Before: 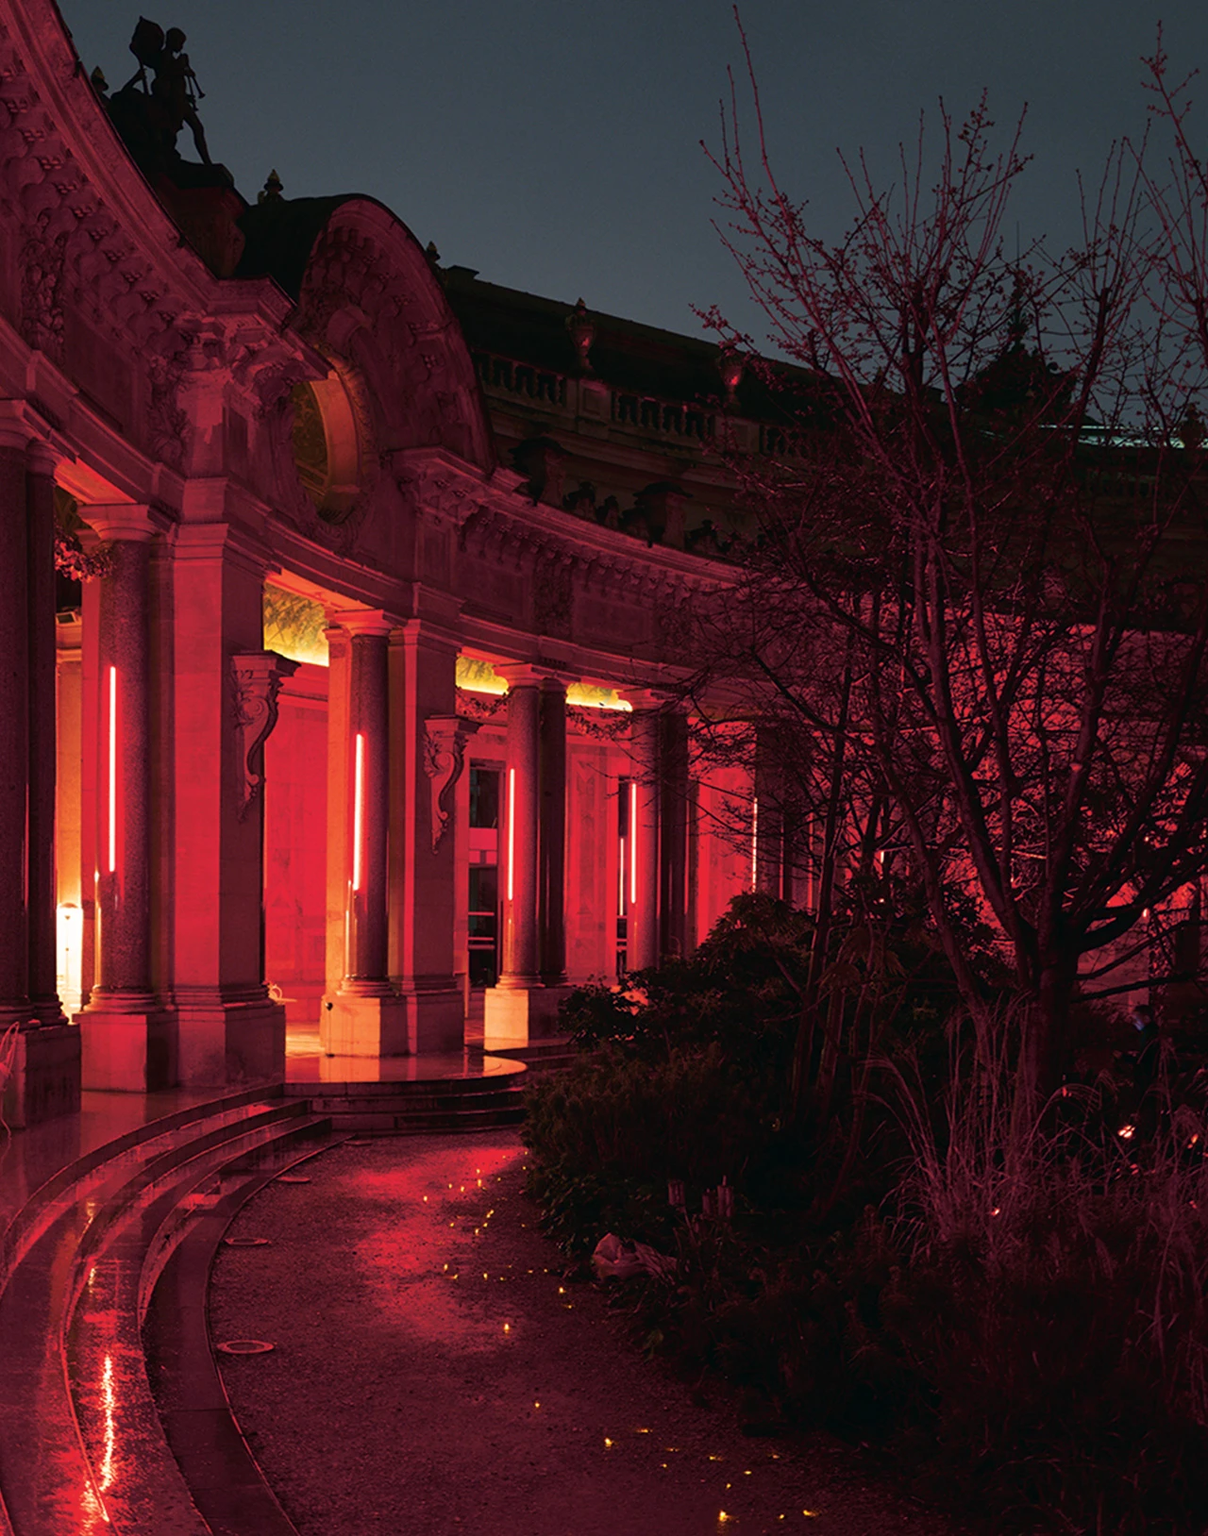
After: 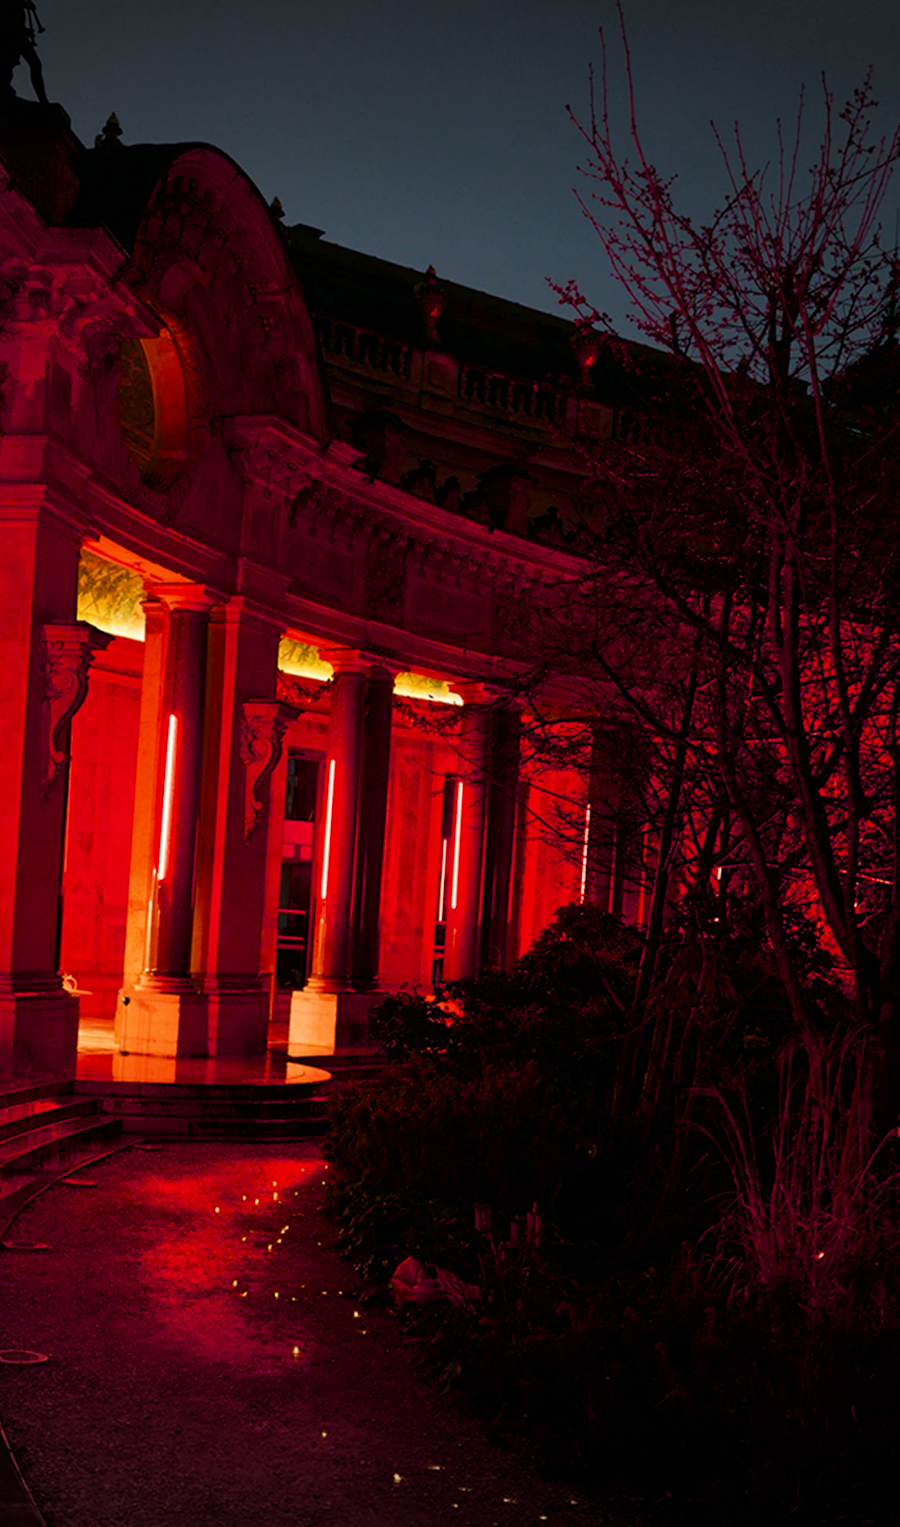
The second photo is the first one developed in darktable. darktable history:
vignetting: fall-off start 99.23%, width/height ratio 1.31
color balance rgb: shadows lift › luminance -20.09%, global offset › luminance -0.258%, linear chroma grading › global chroma 14.345%, perceptual saturation grading › global saturation 13.585%, perceptual saturation grading › highlights -30.046%, perceptual saturation grading › shadows 50.756%, global vibrance 20%
exposure: compensate highlight preservation false
crop and rotate: angle -2.98°, left 14.24%, top 0.03%, right 10.815%, bottom 0.074%
